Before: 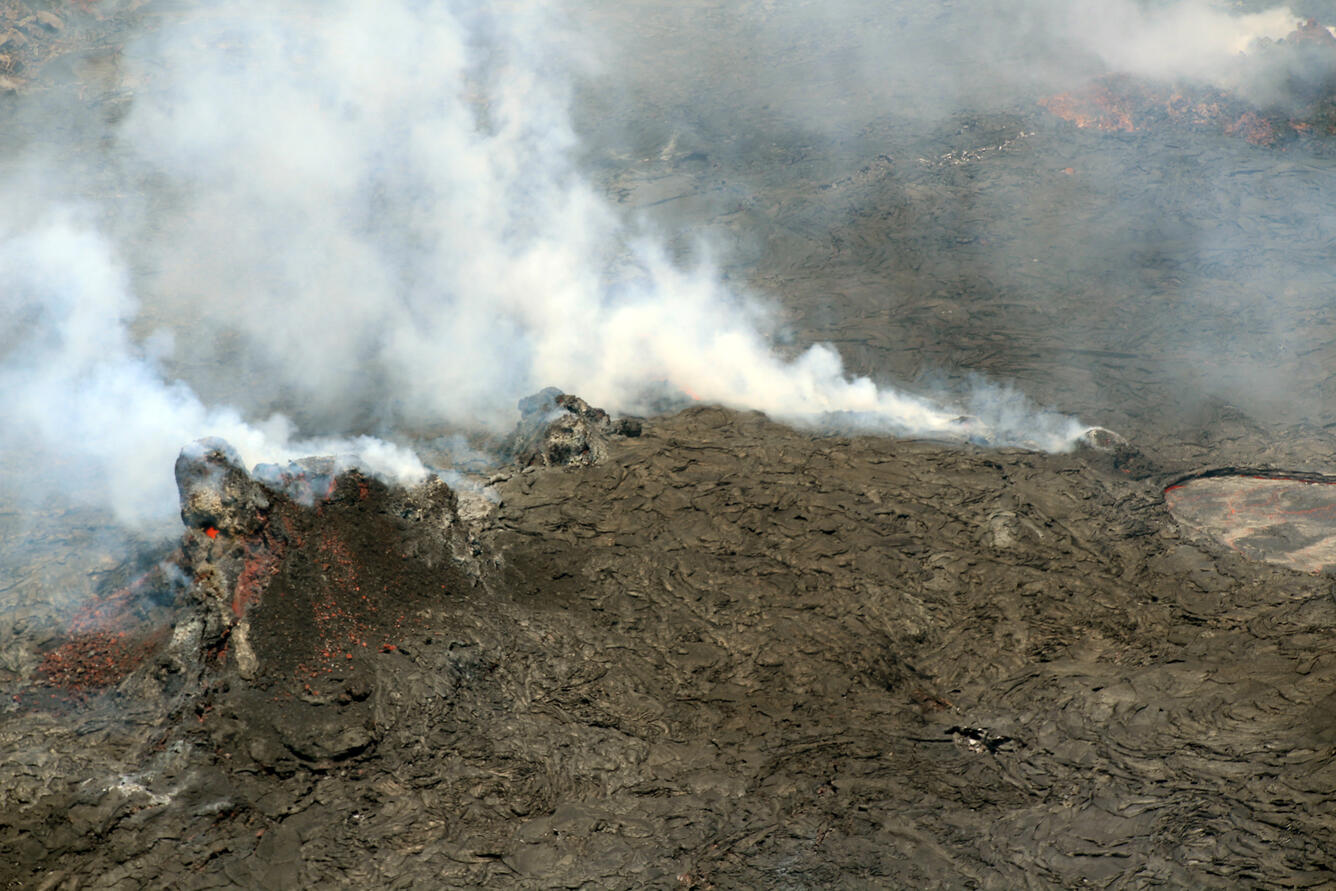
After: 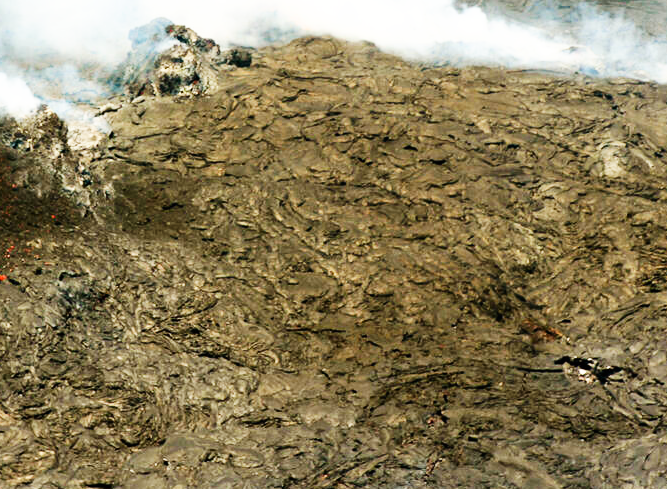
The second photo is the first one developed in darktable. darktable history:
base curve: curves: ch0 [(0, 0) (0.007, 0.004) (0.027, 0.03) (0.046, 0.07) (0.207, 0.54) (0.442, 0.872) (0.673, 0.972) (1, 1)], preserve colors none
crop: left 29.248%, top 41.564%, right 20.816%, bottom 3.493%
contrast brightness saturation: contrast 0.035, saturation 0.154
